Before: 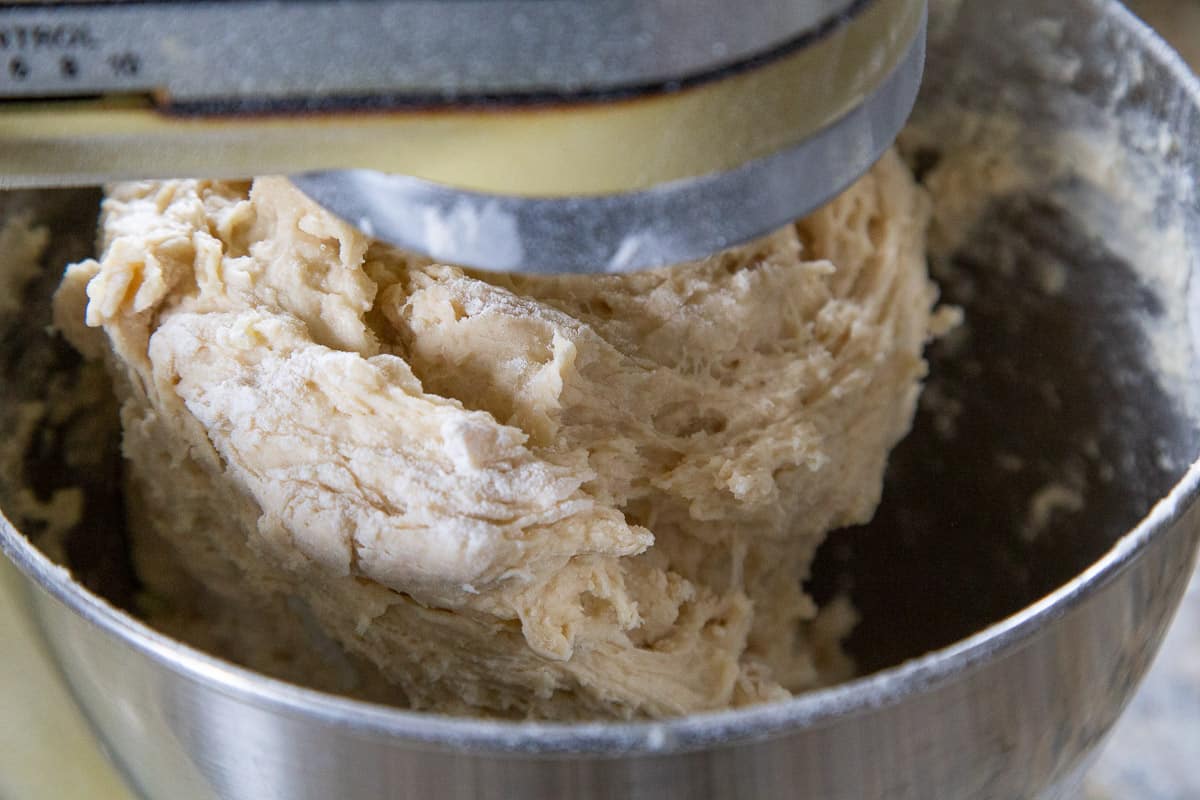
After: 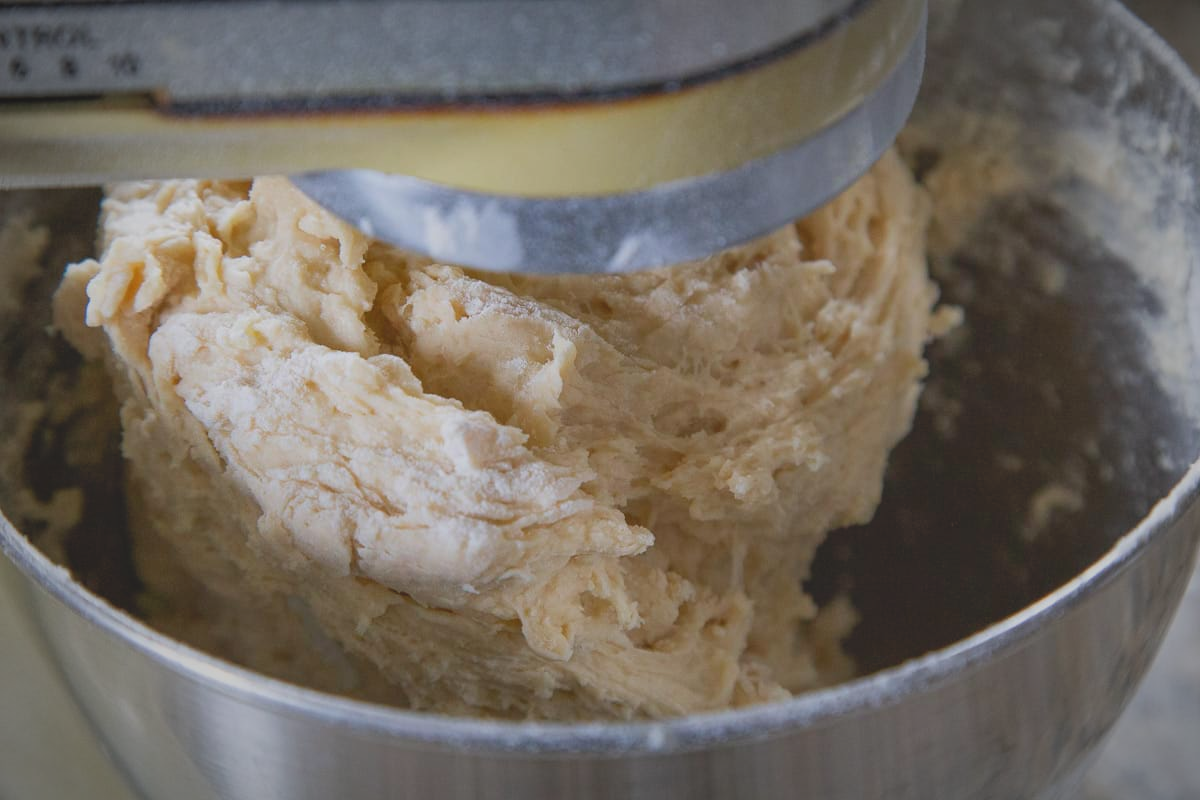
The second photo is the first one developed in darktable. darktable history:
contrast brightness saturation: contrast -0.277
vignetting: automatic ratio true
